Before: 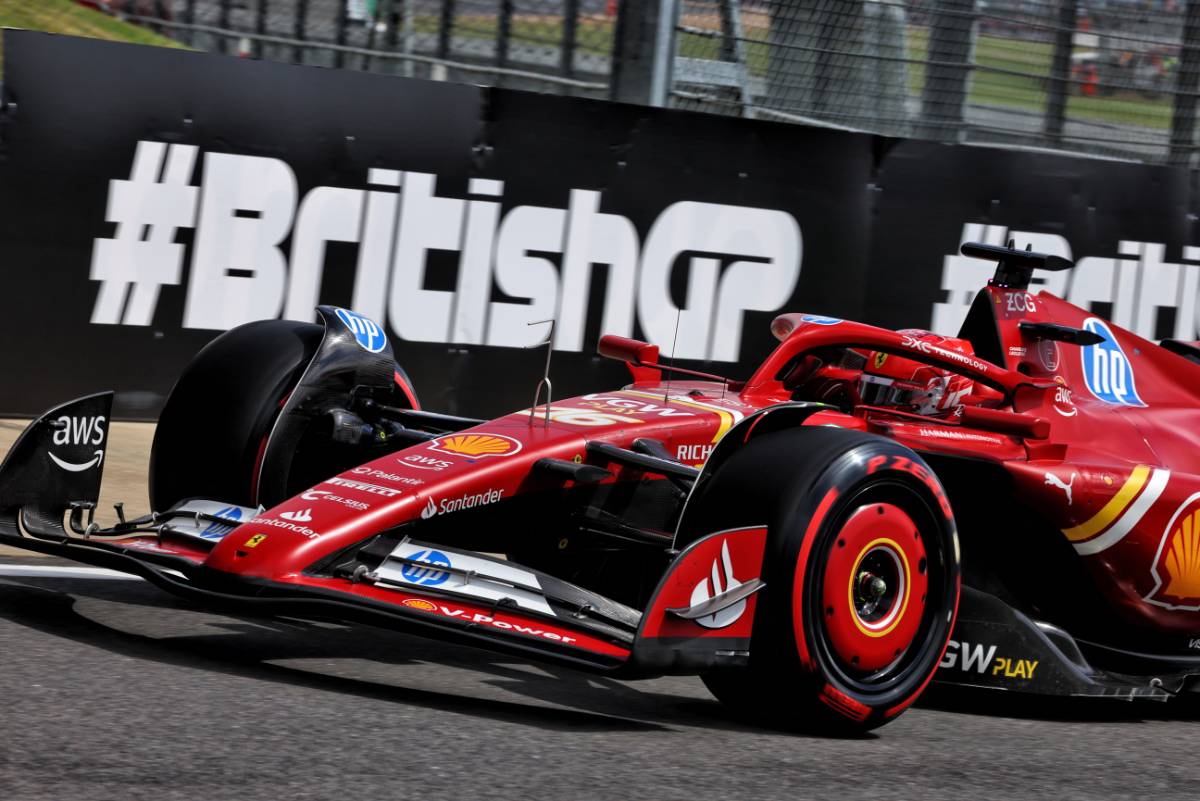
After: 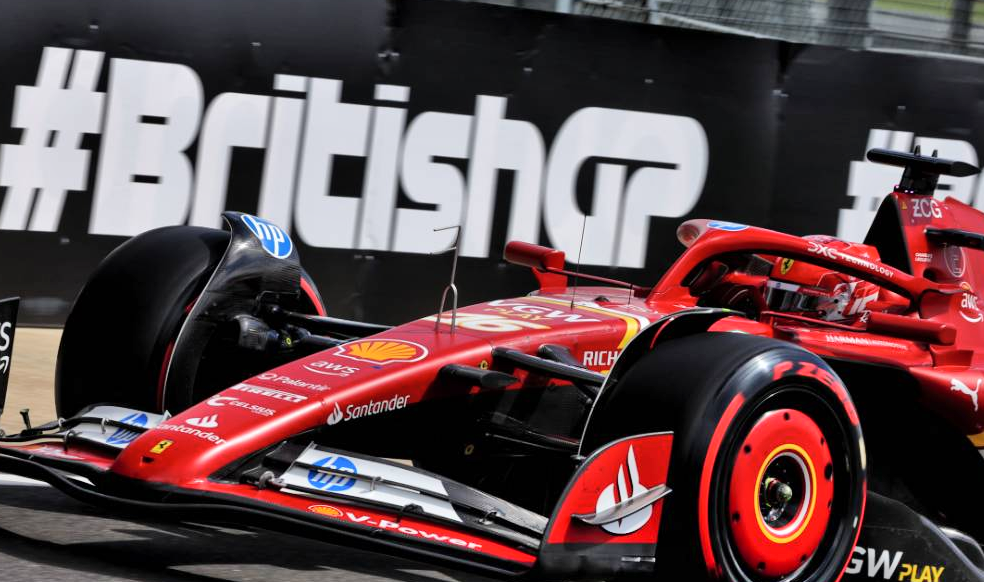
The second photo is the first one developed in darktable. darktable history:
crop: left 7.856%, top 11.836%, right 10.12%, bottom 15.387%
shadows and highlights: soften with gaussian
